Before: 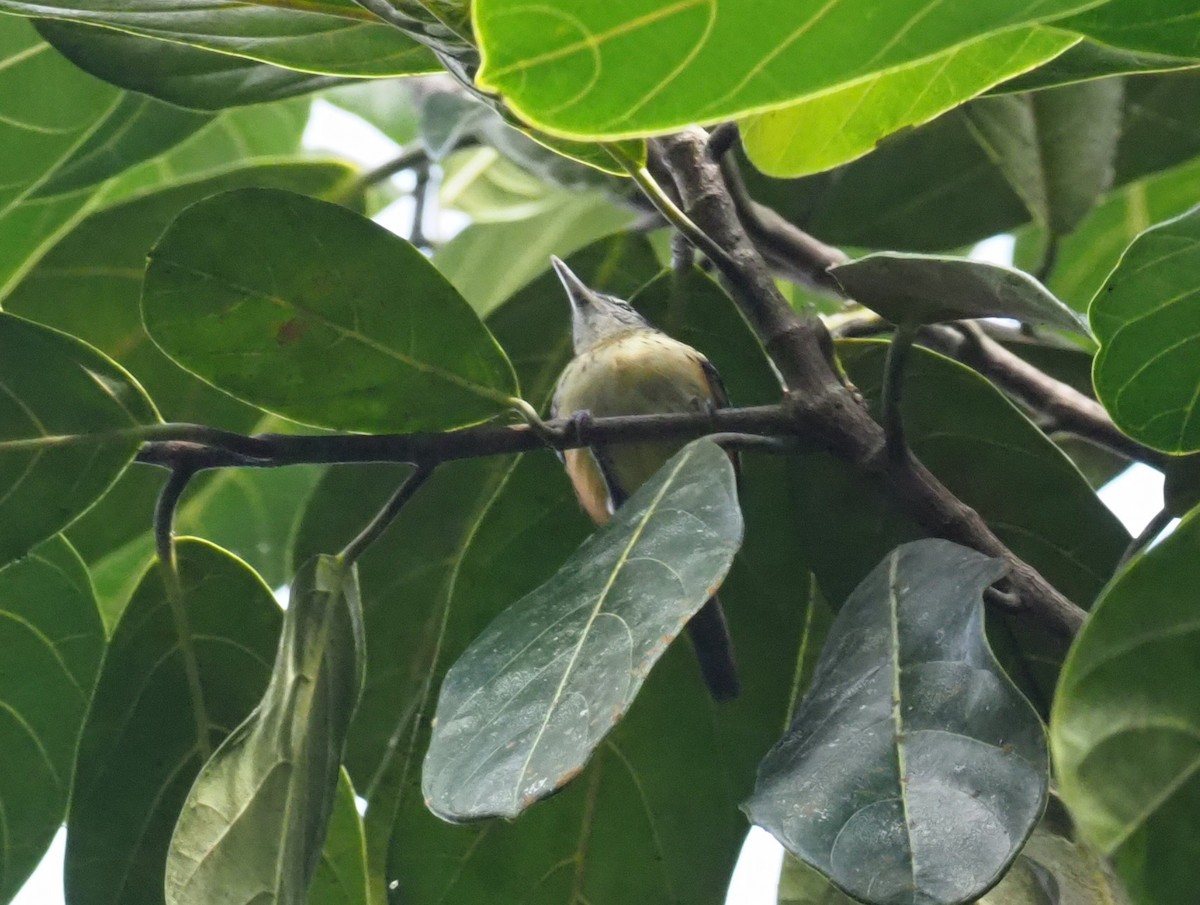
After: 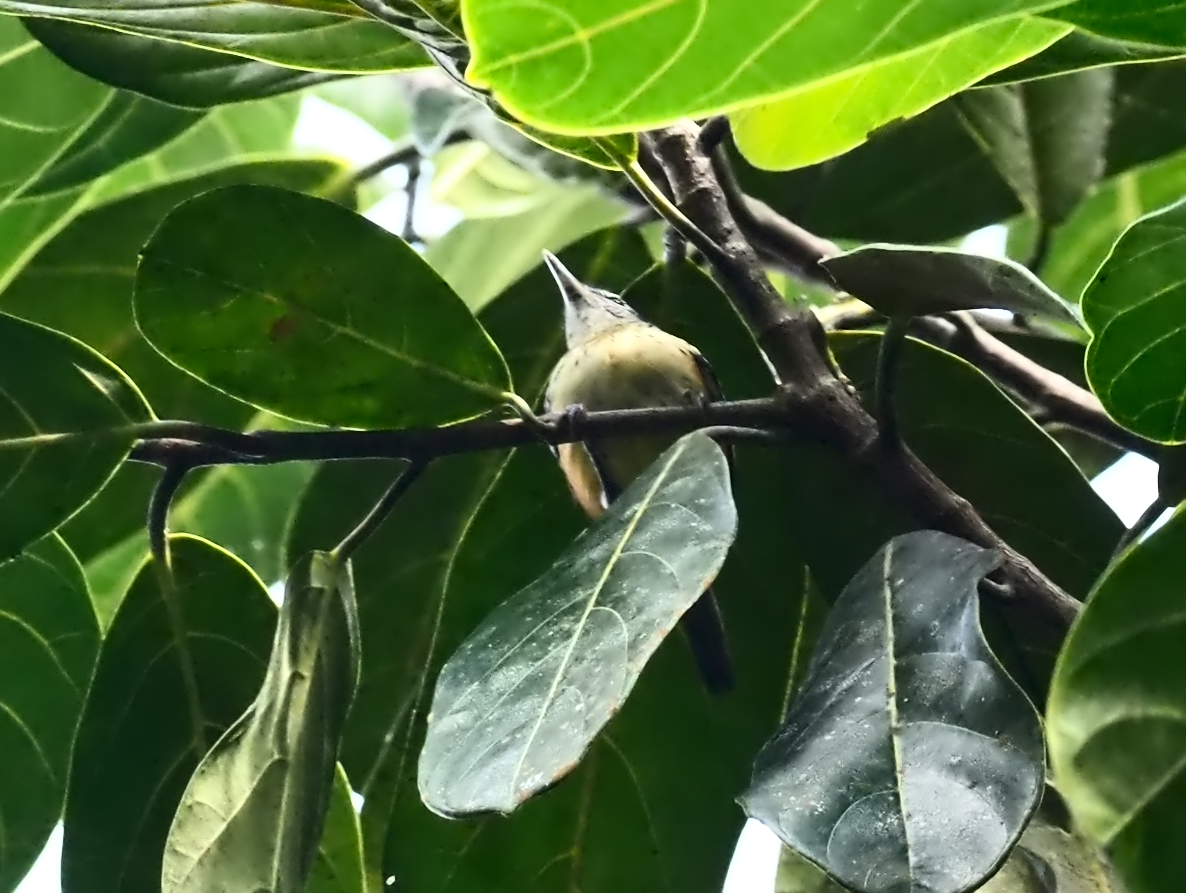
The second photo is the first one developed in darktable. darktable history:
contrast brightness saturation: contrast 0.4, brightness 0.1, saturation 0.21
contrast equalizer: octaves 7, y [[0.5 ×6], [0.5 ×6], [0.5 ×6], [0, 0.033, 0.067, 0.1, 0.133, 0.167], [0, 0.05, 0.1, 0.15, 0.2, 0.25]]
rotate and perspective: rotation -0.45°, automatic cropping original format, crop left 0.008, crop right 0.992, crop top 0.012, crop bottom 0.988
sharpen: on, module defaults
local contrast: highlights 100%, shadows 100%, detail 120%, midtone range 0.2
